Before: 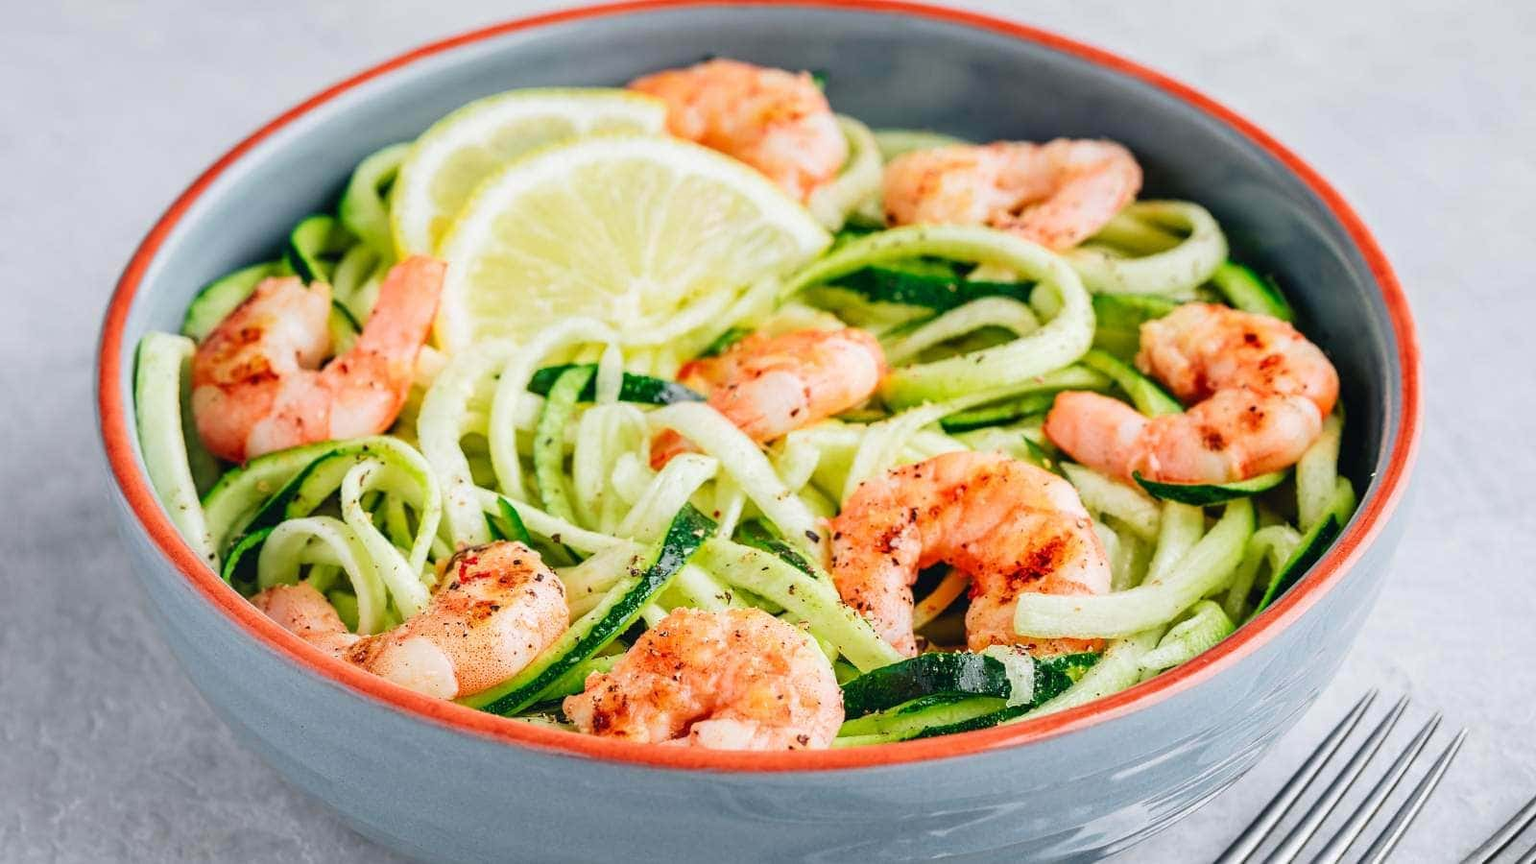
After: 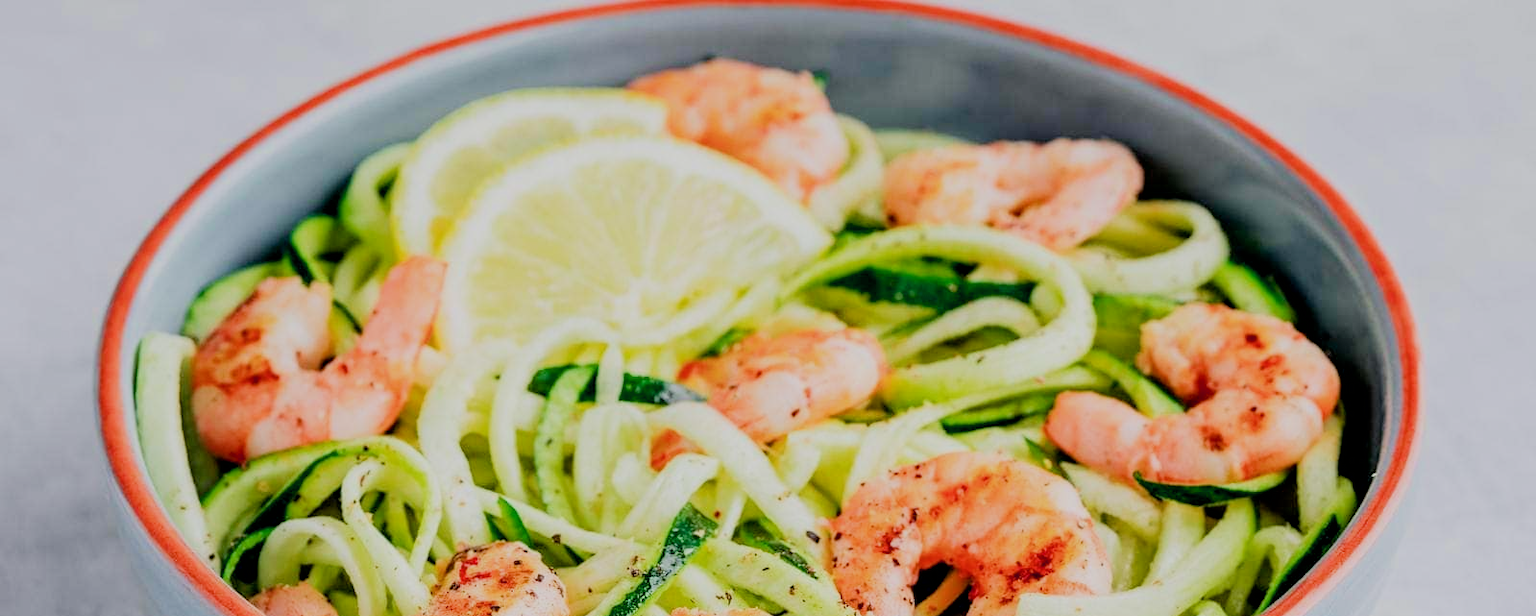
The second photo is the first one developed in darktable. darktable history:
filmic rgb: black relative exposure -7.65 EV, white relative exposure 4.56 EV, hardness 3.61, contrast 1.05
crop: bottom 28.576%
color balance rgb: contrast -10%
exposure: black level correction 0.007, exposure 0.159 EV, compensate highlight preservation false
